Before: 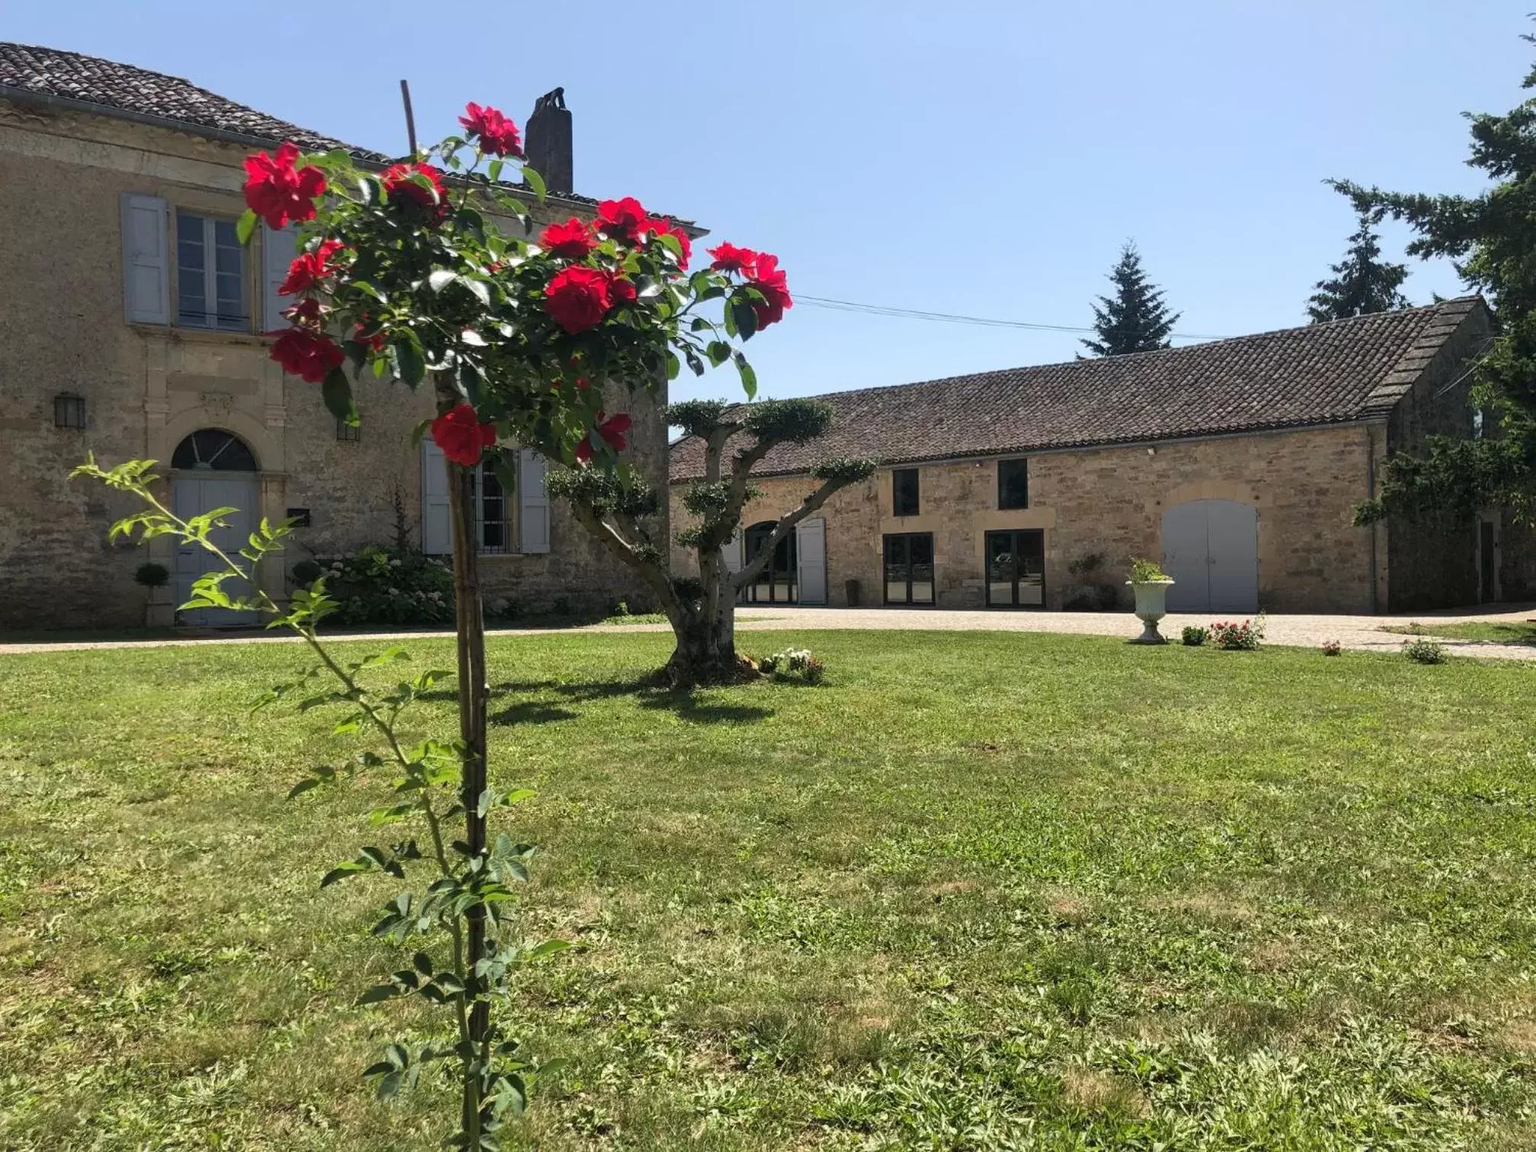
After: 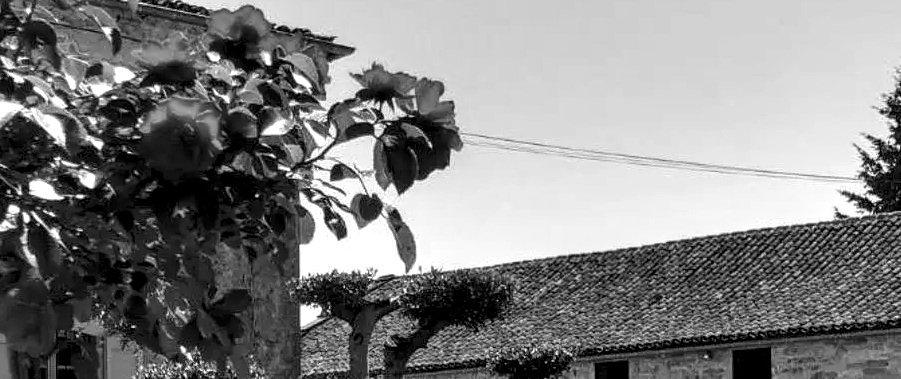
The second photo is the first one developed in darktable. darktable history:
monochrome: on, module defaults
tone equalizer: on, module defaults
crop: left 28.64%, top 16.832%, right 26.637%, bottom 58.055%
local contrast: highlights 80%, shadows 57%, detail 175%, midtone range 0.602
